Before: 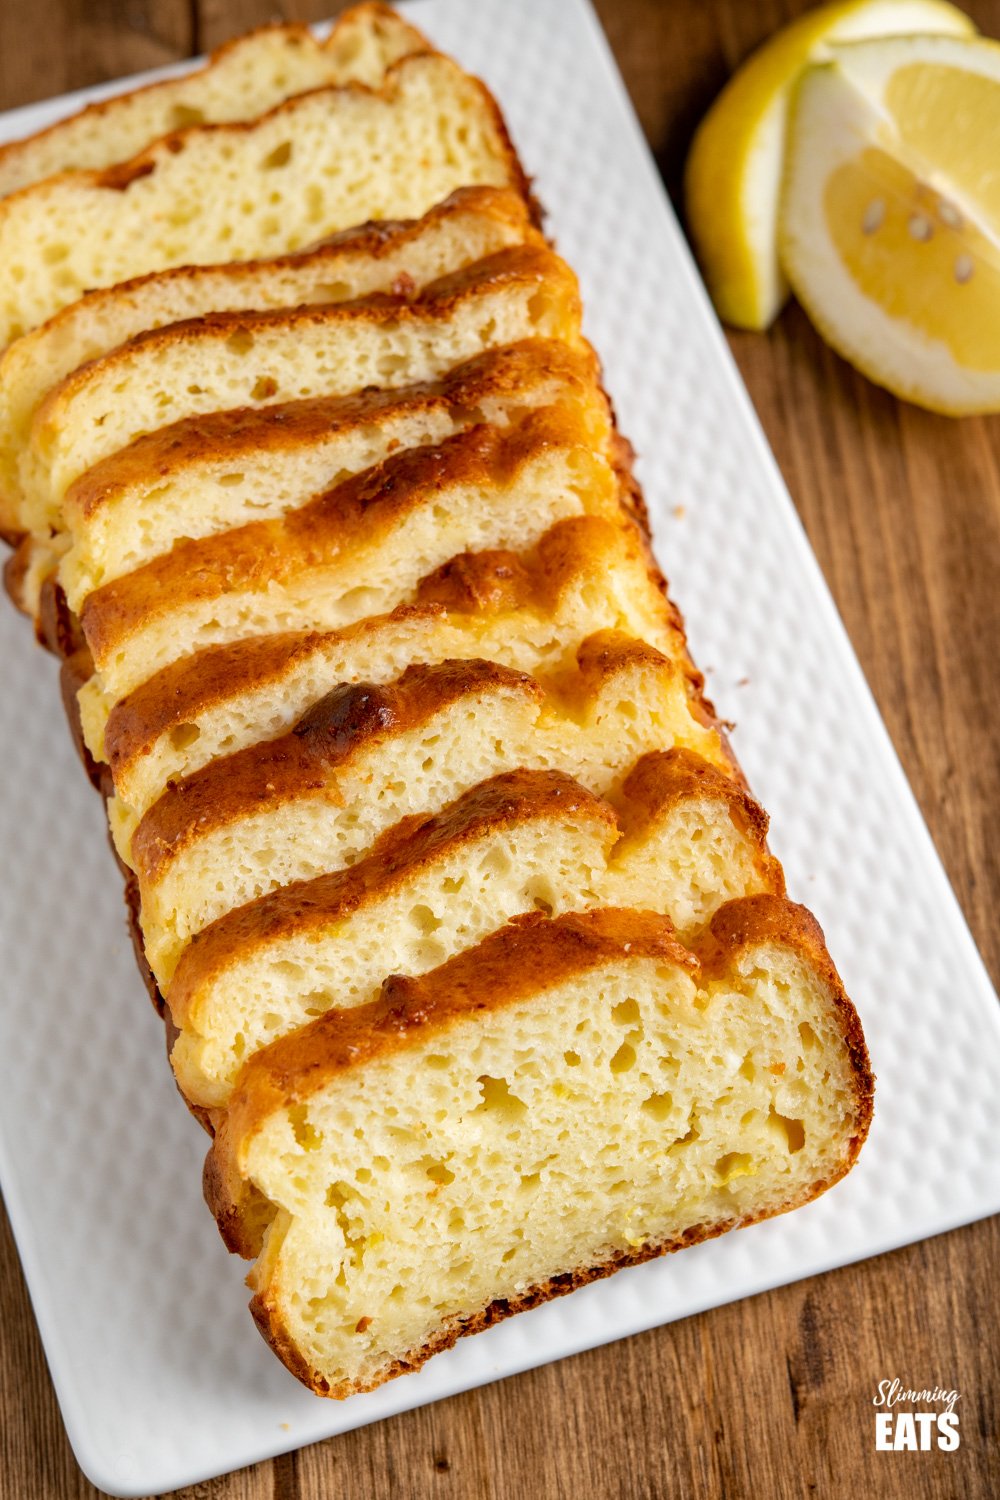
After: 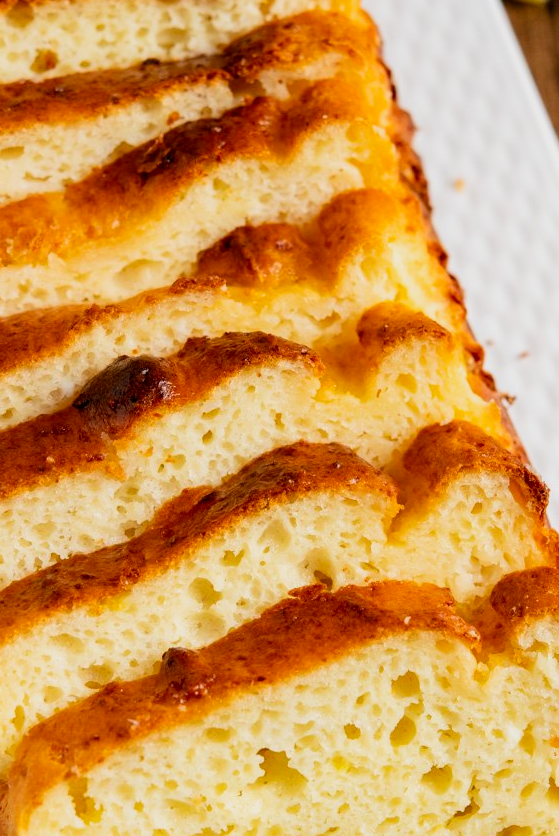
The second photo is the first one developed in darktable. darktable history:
crop and rotate: left 22.07%, top 21.854%, right 22.006%, bottom 22.392%
filmic rgb: middle gray luminance 12.63%, black relative exposure -10.2 EV, white relative exposure 3.47 EV, target black luminance 0%, hardness 5.67, latitude 45.22%, contrast 1.22, highlights saturation mix 5.2%, shadows ↔ highlights balance 27.22%, iterations of high-quality reconstruction 0
contrast brightness saturation: saturation 0.131
